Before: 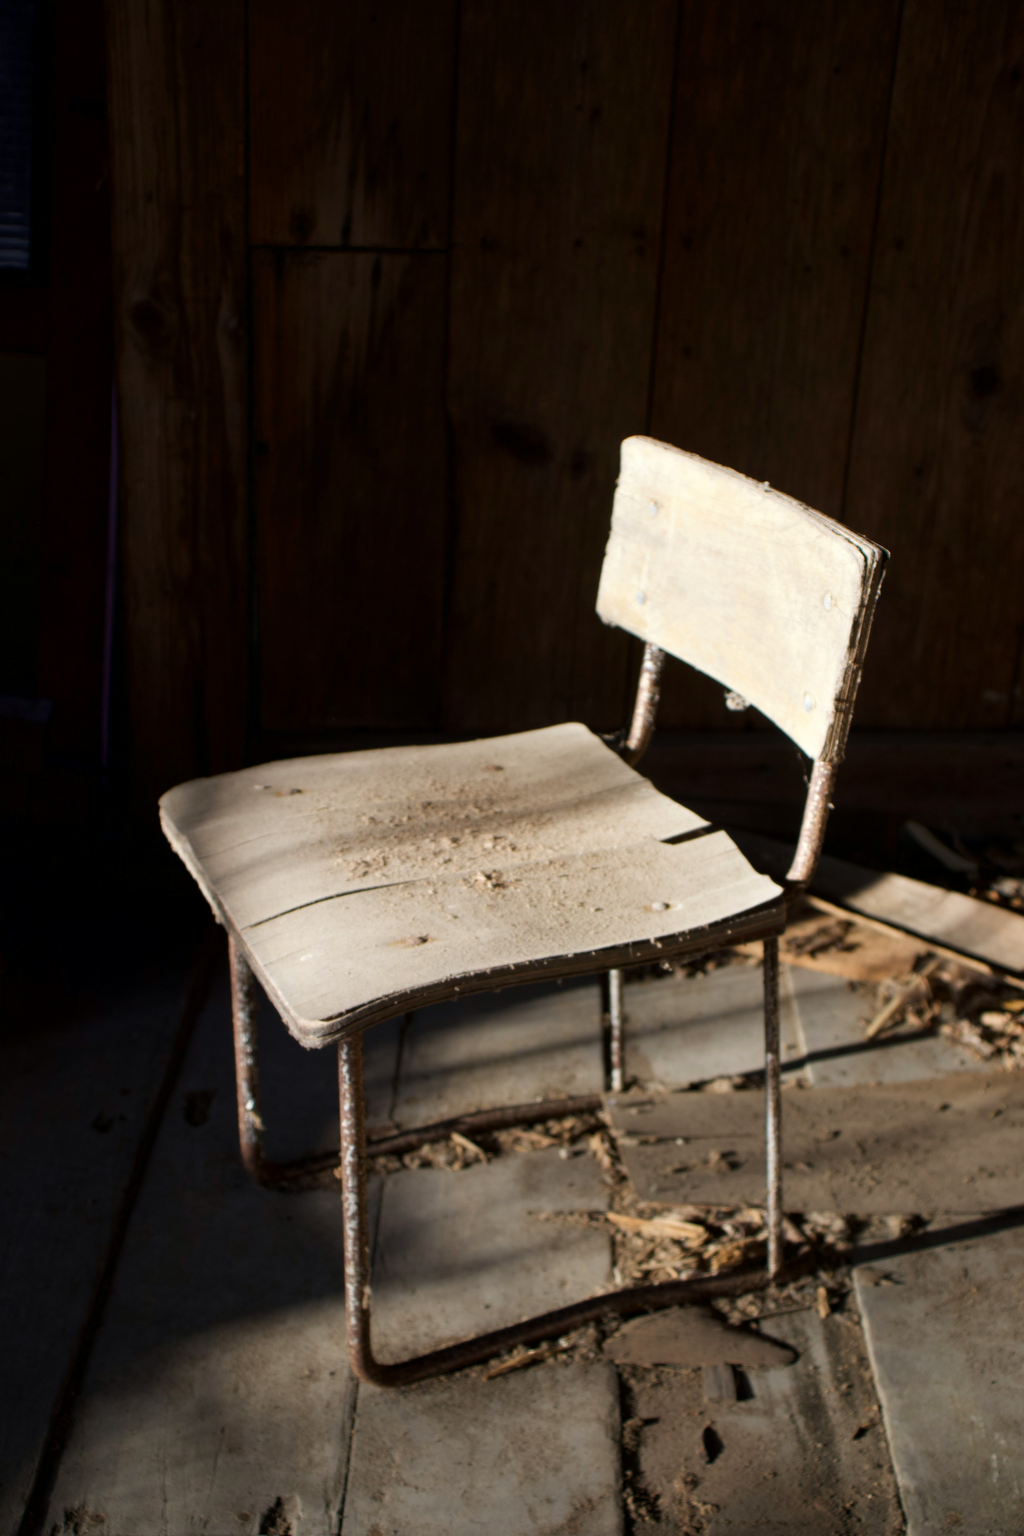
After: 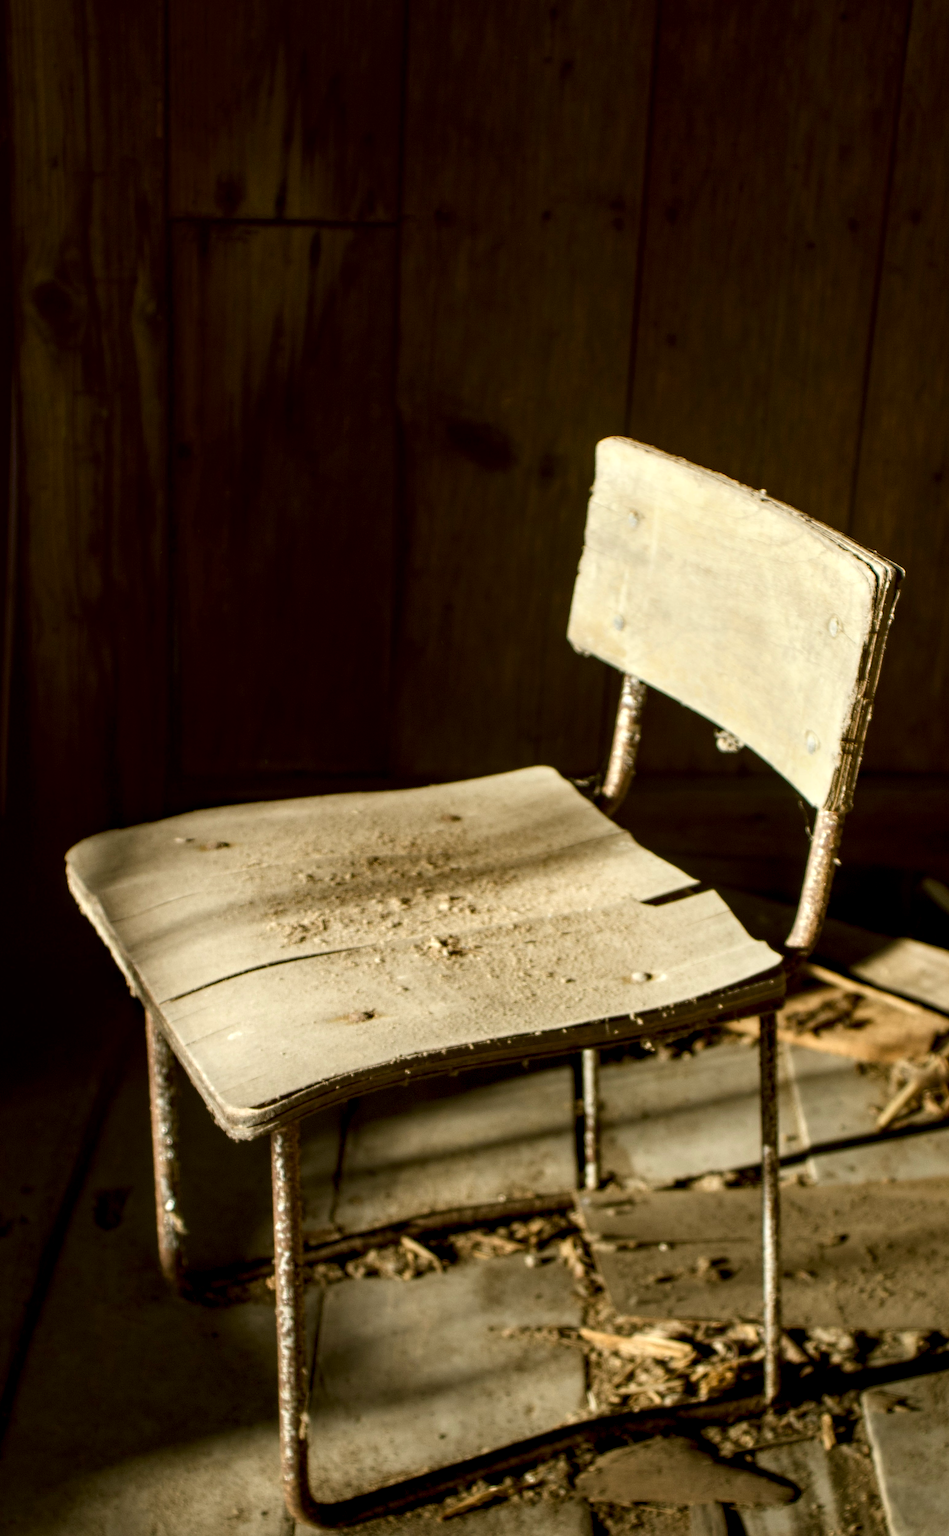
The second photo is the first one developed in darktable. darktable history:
crop: left 9.975%, top 3.641%, right 9.262%, bottom 9.257%
tone equalizer: -7 EV 0.167 EV, -6 EV 0.087 EV, -5 EV 0.113 EV, -4 EV 0.066 EV, -2 EV -0.029 EV, -1 EV -0.042 EV, +0 EV -0.04 EV
color correction: highlights a* -1.22, highlights b* 10.56, shadows a* 0.809, shadows b* 18.69
local contrast: highlights 60%, shadows 62%, detail 160%
sharpen: on, module defaults
